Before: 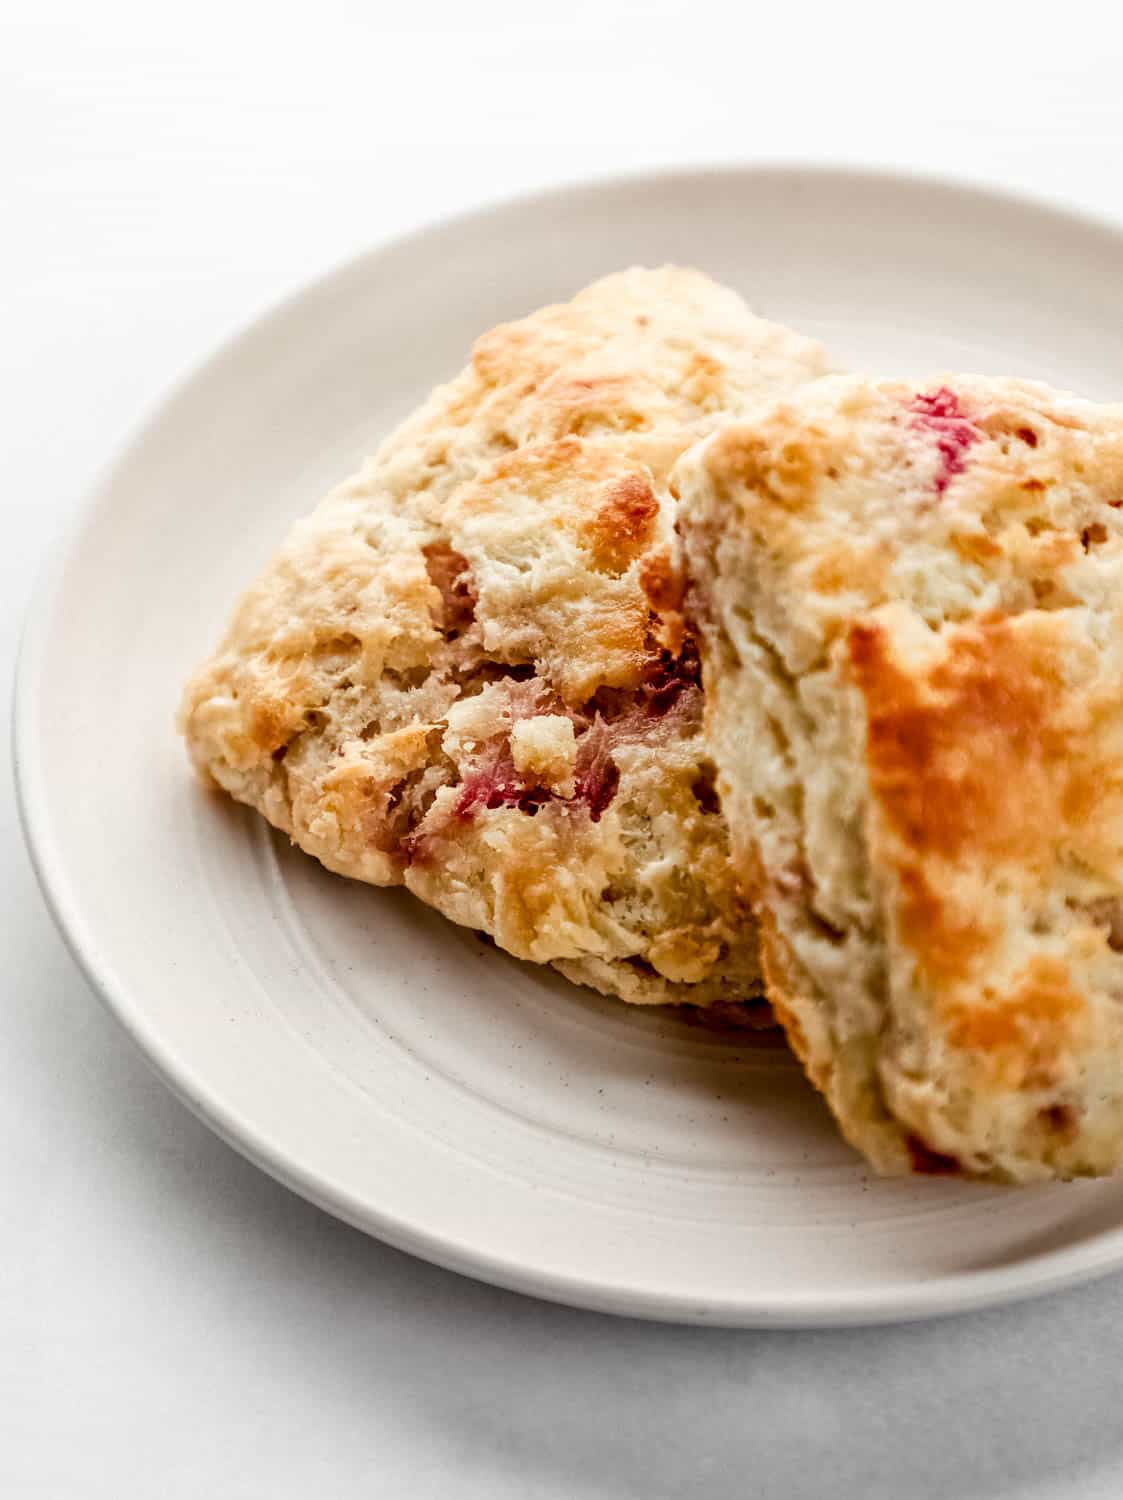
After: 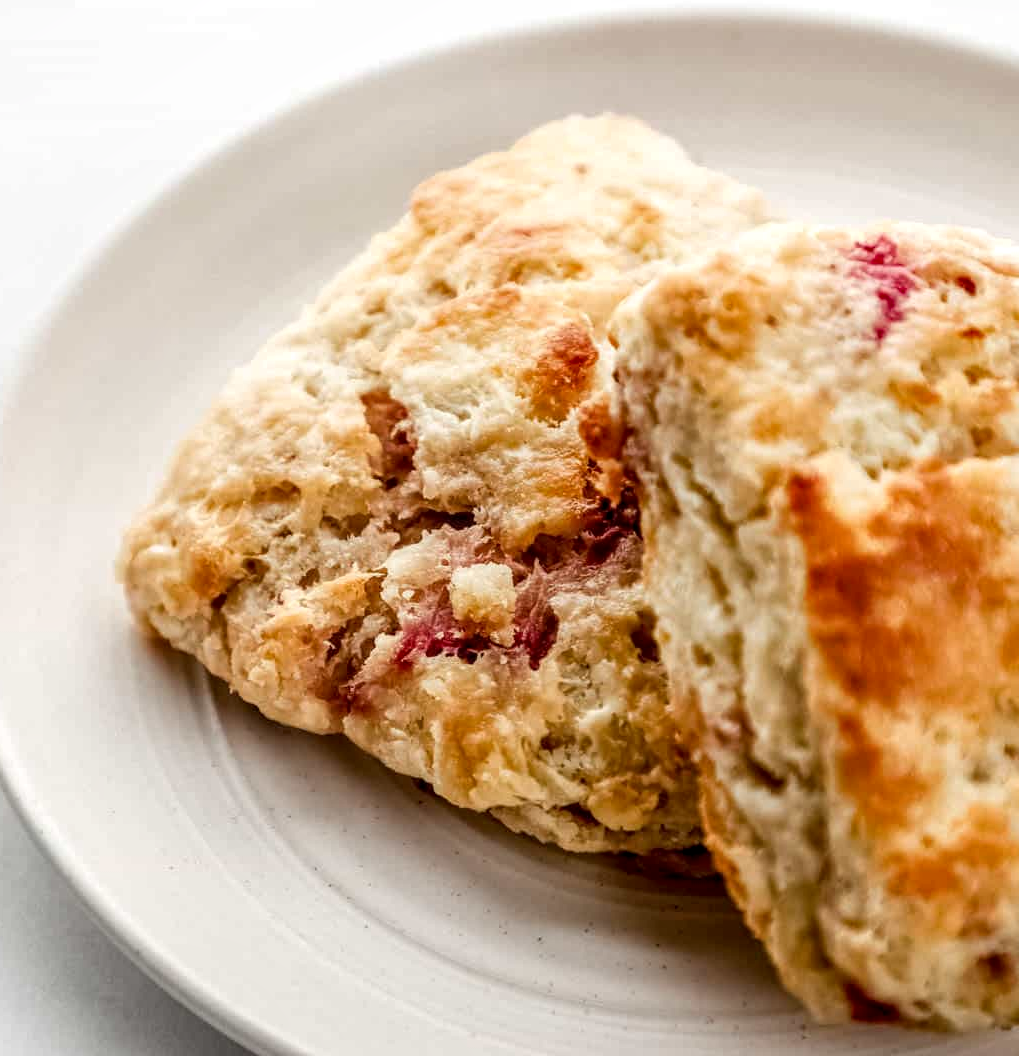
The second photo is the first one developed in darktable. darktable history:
crop: left 5.441%, top 10.153%, right 3.77%, bottom 19.417%
local contrast: on, module defaults
